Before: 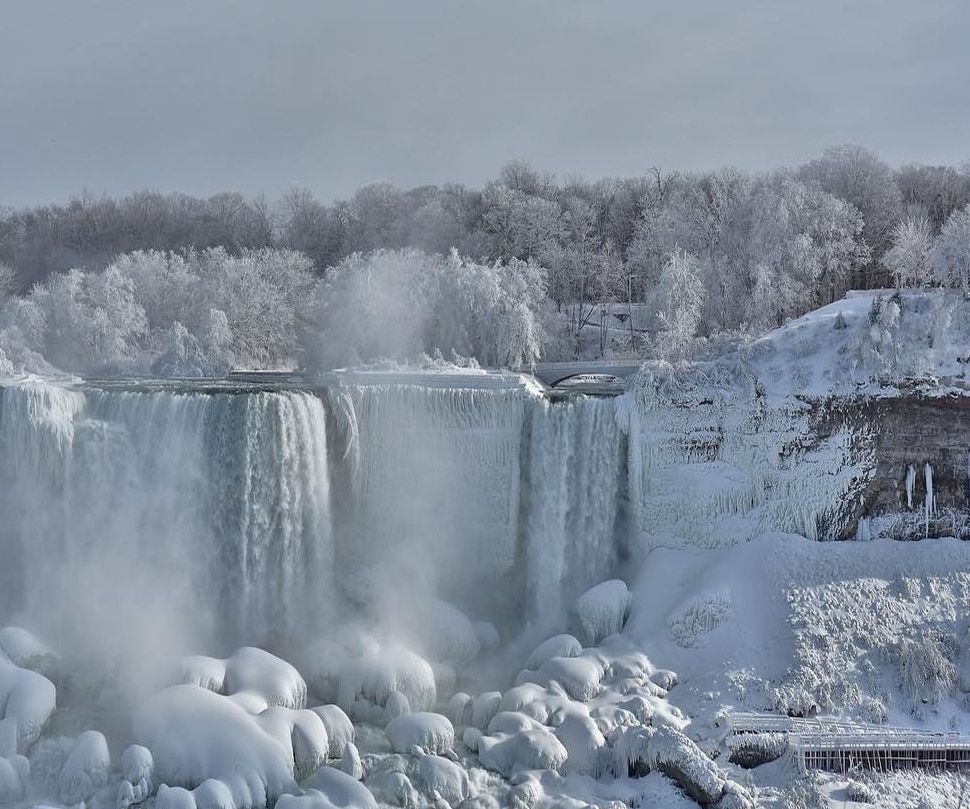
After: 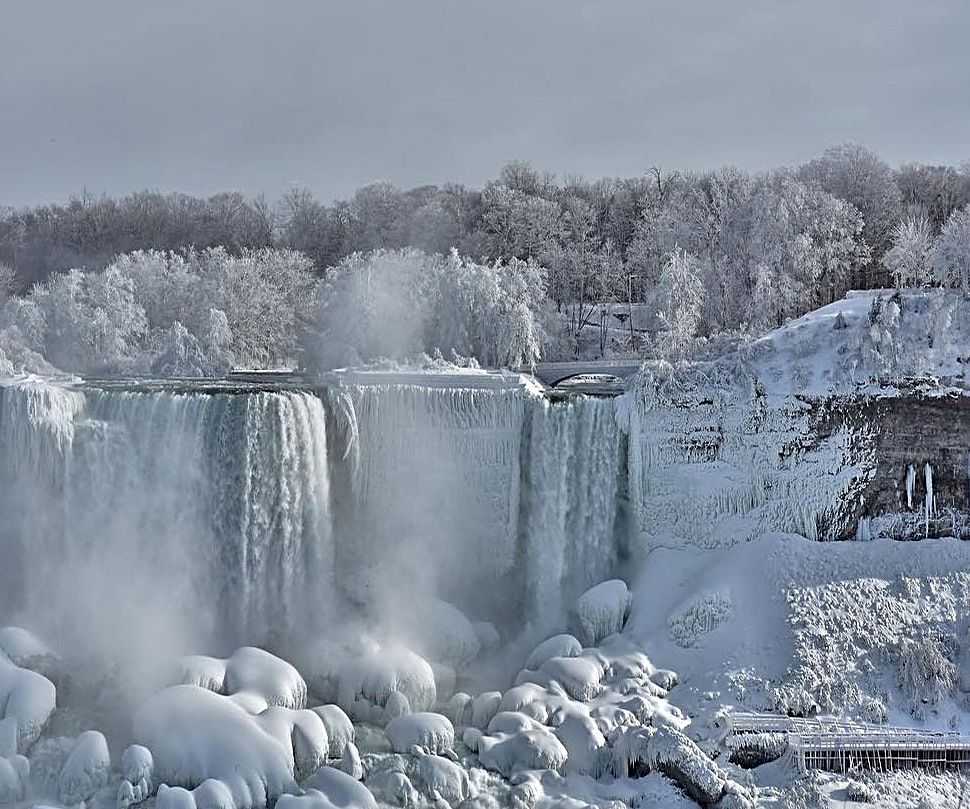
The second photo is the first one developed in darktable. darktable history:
contrast equalizer: octaves 7, y [[0.6 ×6], [0.55 ×6], [0 ×6], [0 ×6], [0 ×6]], mix 0.29
sharpen: radius 3.119
